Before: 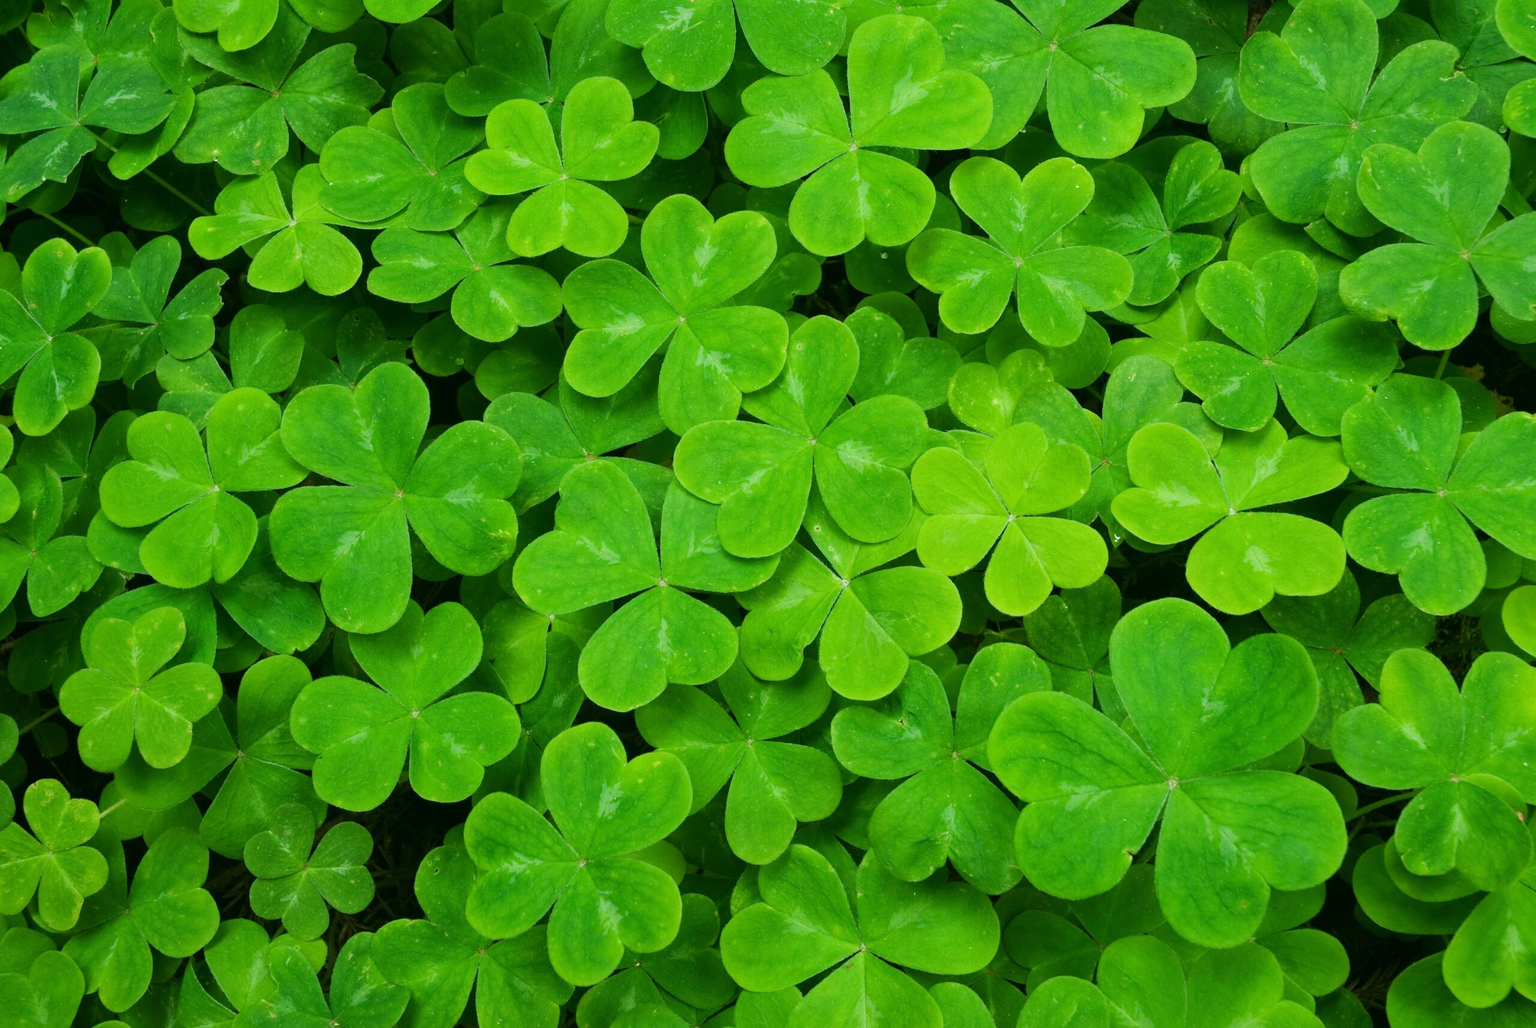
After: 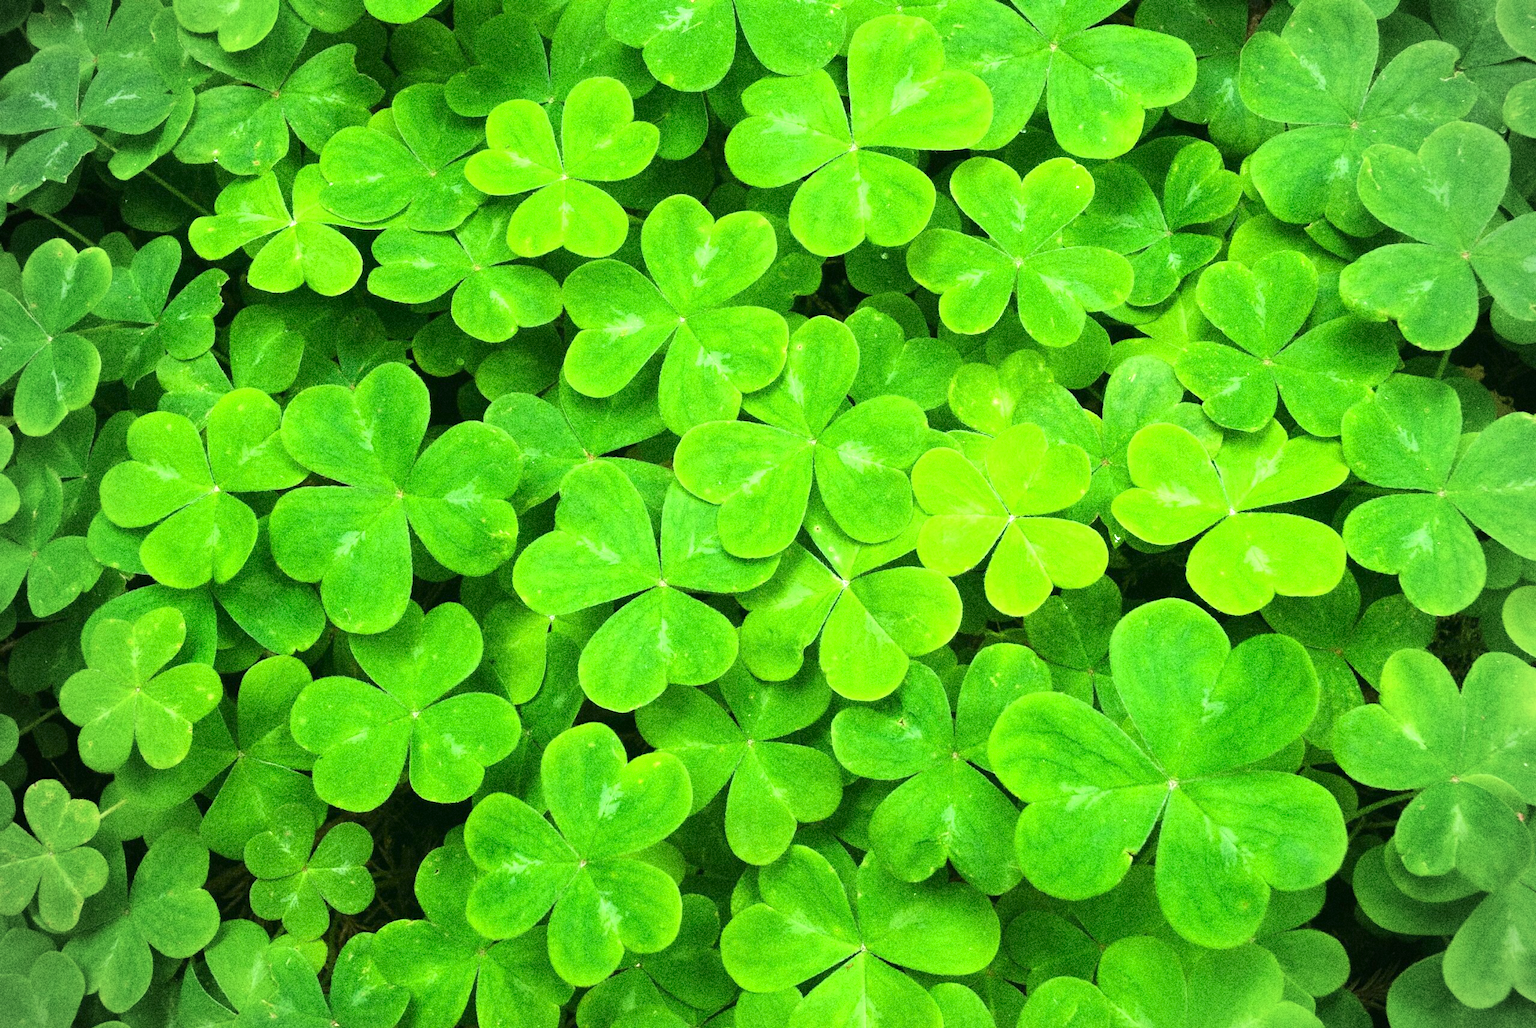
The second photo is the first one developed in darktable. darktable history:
vignetting: fall-off radius 63.6%
exposure: exposure 0.943 EV, compensate highlight preservation false
grain: coarseness 10.62 ISO, strength 55.56%
